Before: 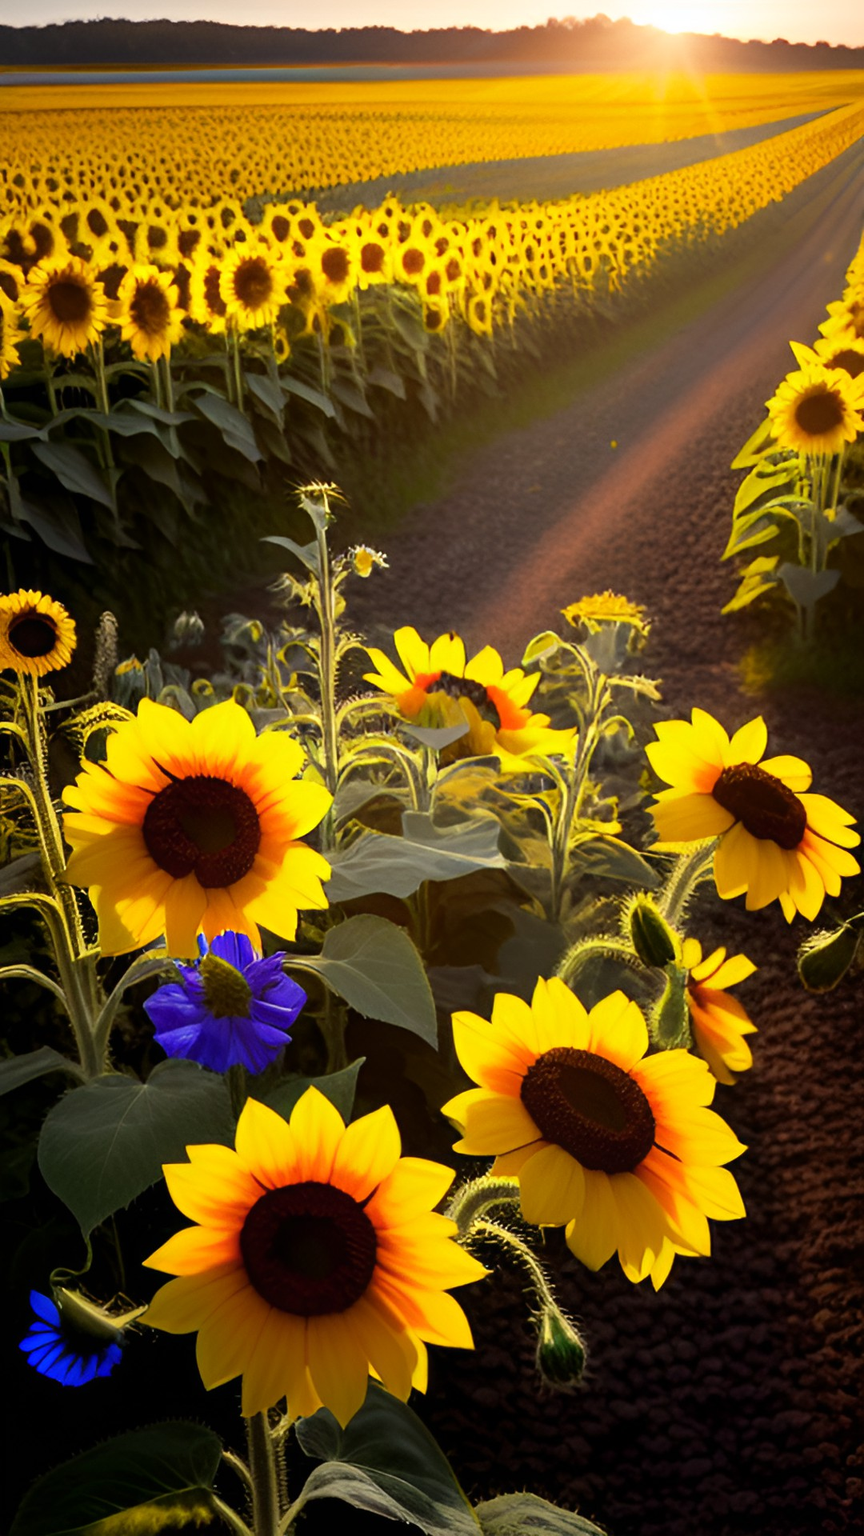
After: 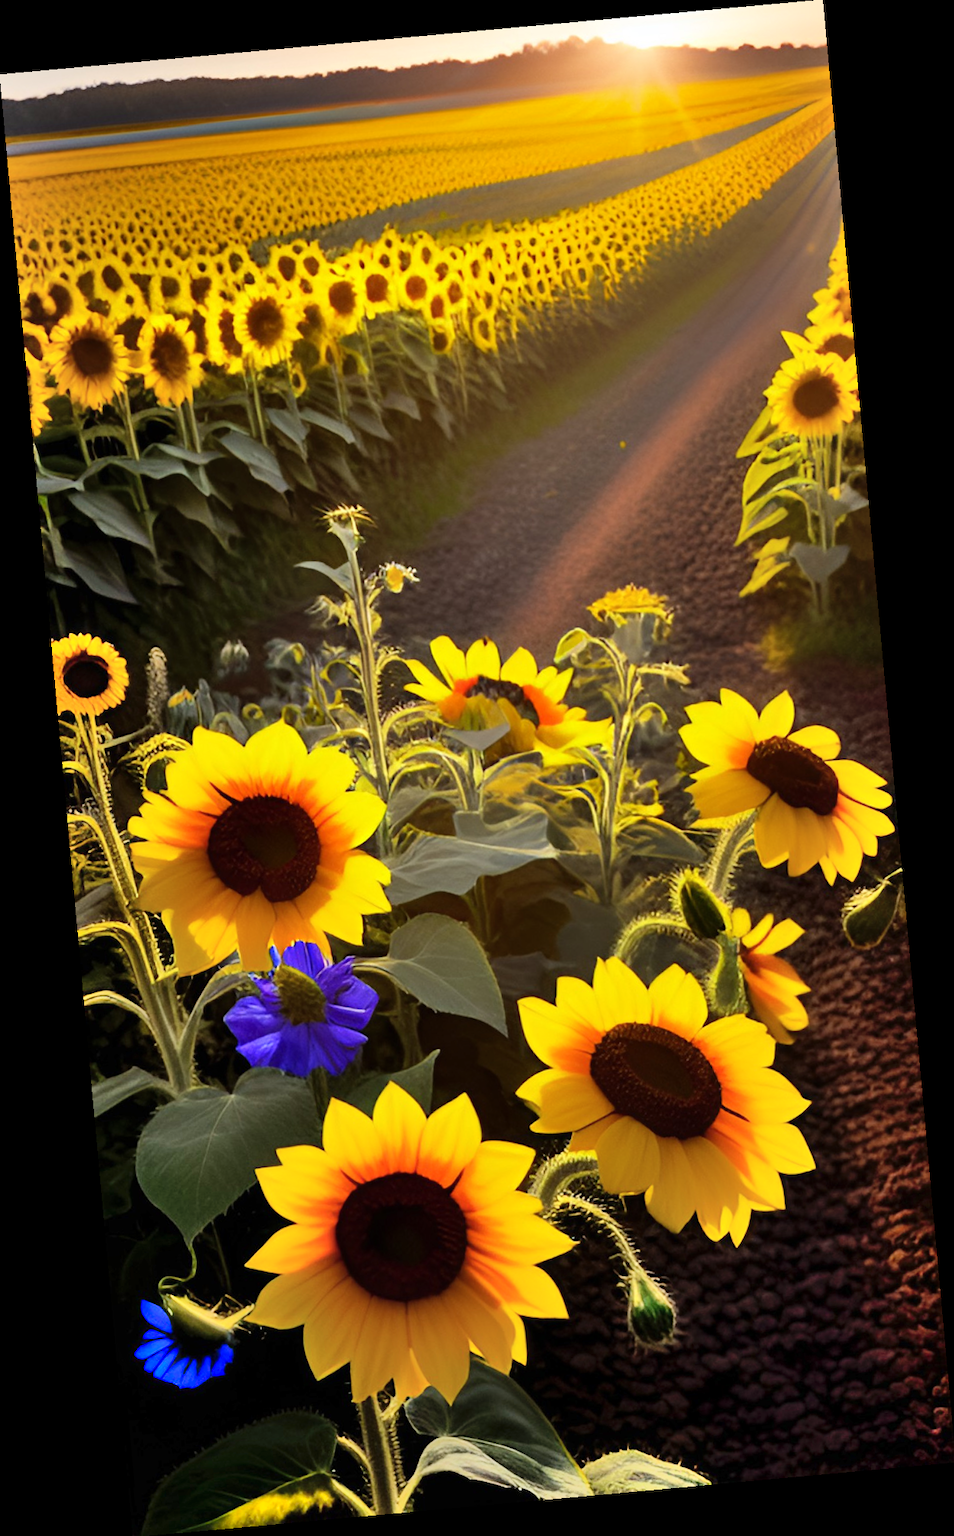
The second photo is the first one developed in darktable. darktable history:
shadows and highlights: shadows 60, soften with gaussian
exposure: compensate highlight preservation false
rotate and perspective: rotation -5.2°, automatic cropping off
